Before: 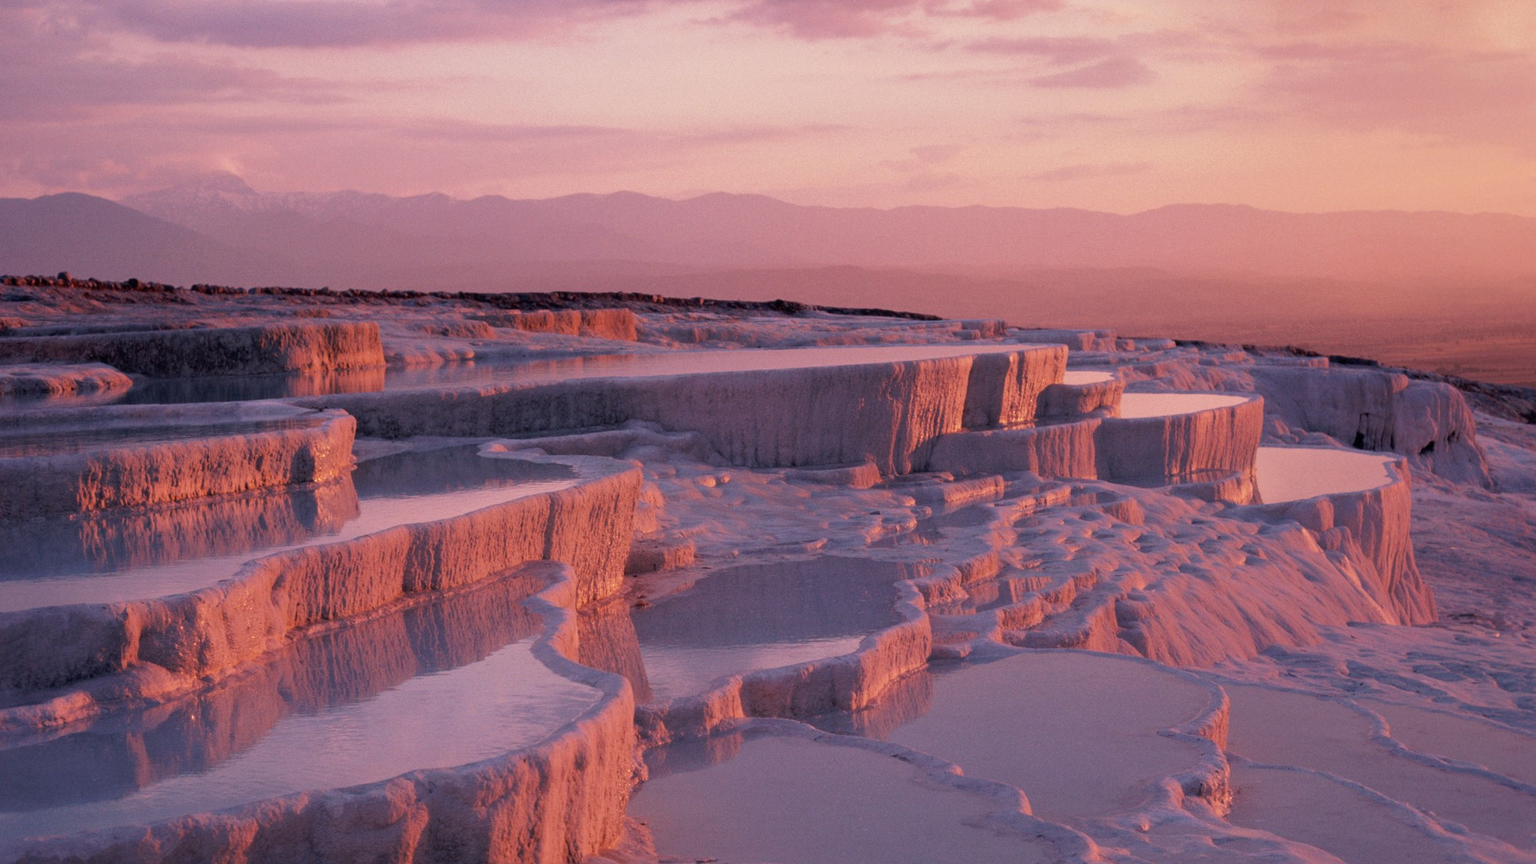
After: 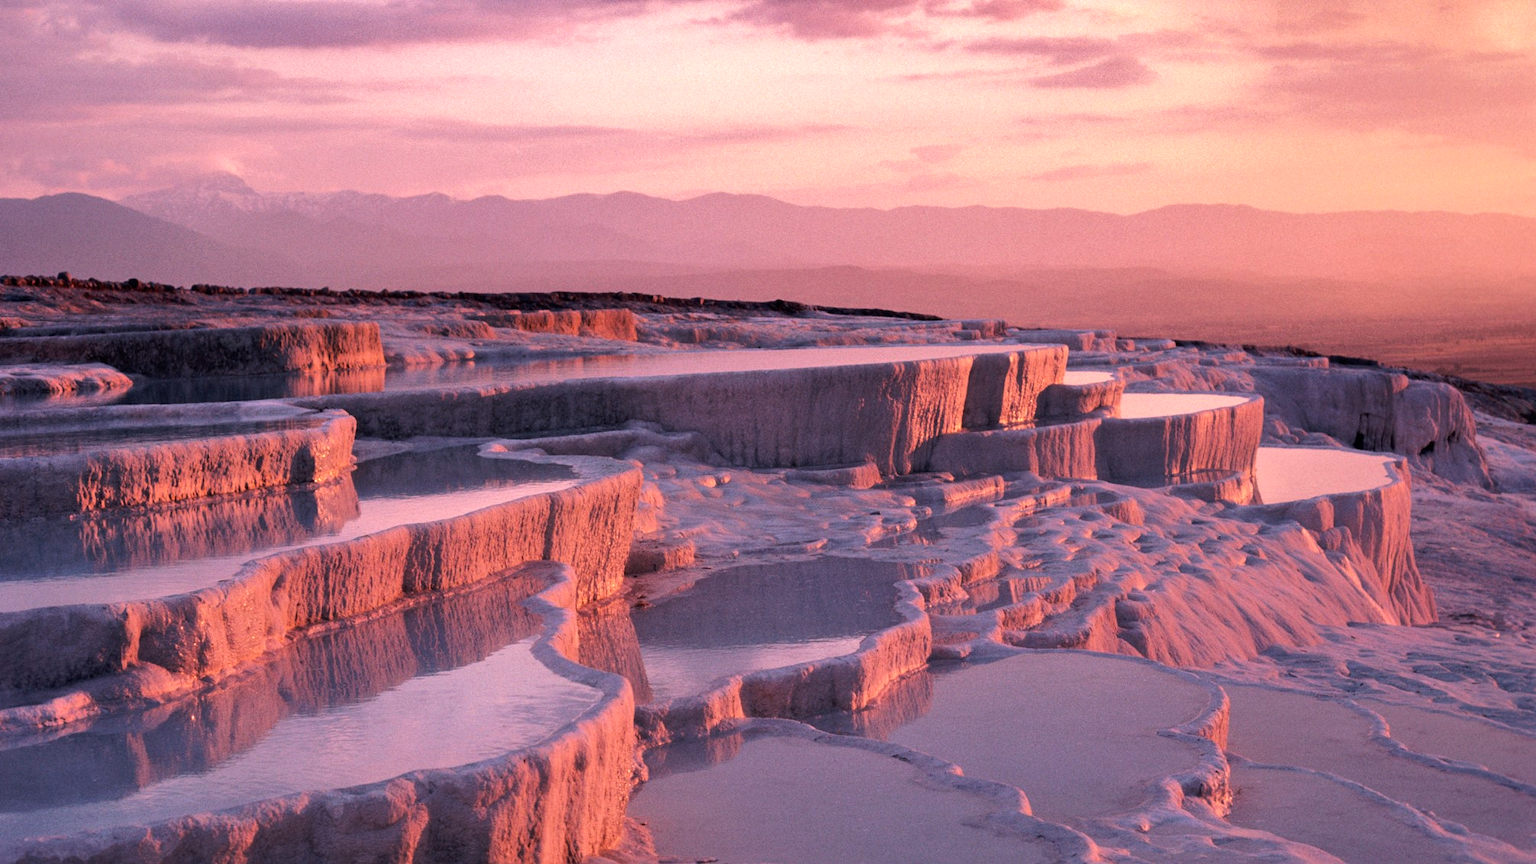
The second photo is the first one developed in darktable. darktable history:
contrast brightness saturation: contrast 0.04, saturation 0.07
tone equalizer: -8 EV -0.75 EV, -7 EV -0.7 EV, -6 EV -0.6 EV, -5 EV -0.4 EV, -3 EV 0.4 EV, -2 EV 0.6 EV, -1 EV 0.7 EV, +0 EV 0.75 EV, edges refinement/feathering 500, mask exposure compensation -1.57 EV, preserve details no
shadows and highlights: low approximation 0.01, soften with gaussian
